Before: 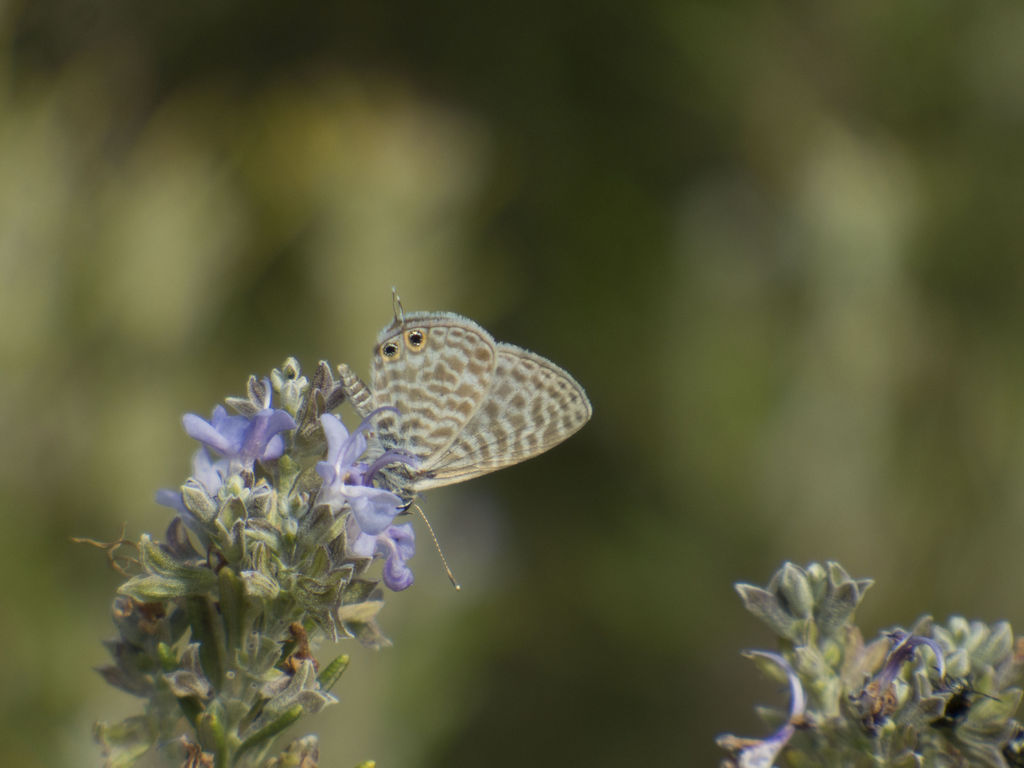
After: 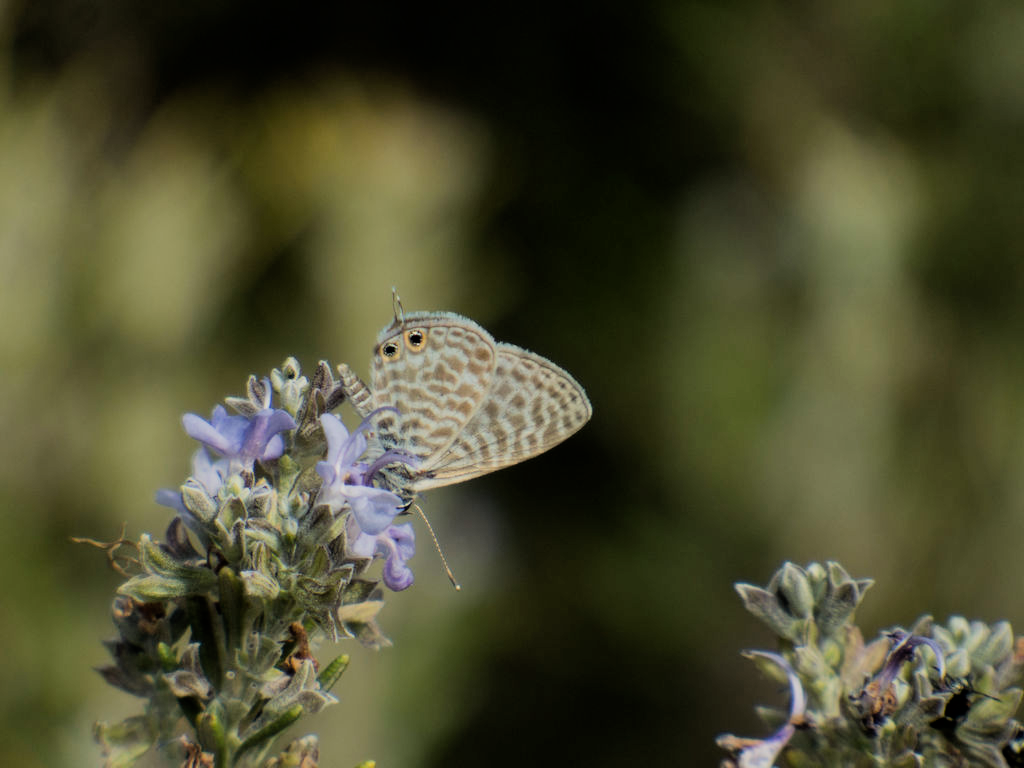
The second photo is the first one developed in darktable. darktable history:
filmic rgb: black relative exposure -5.04 EV, white relative exposure 3.97 EV, hardness 2.88, contrast 1.297, highlights saturation mix -29.7%
